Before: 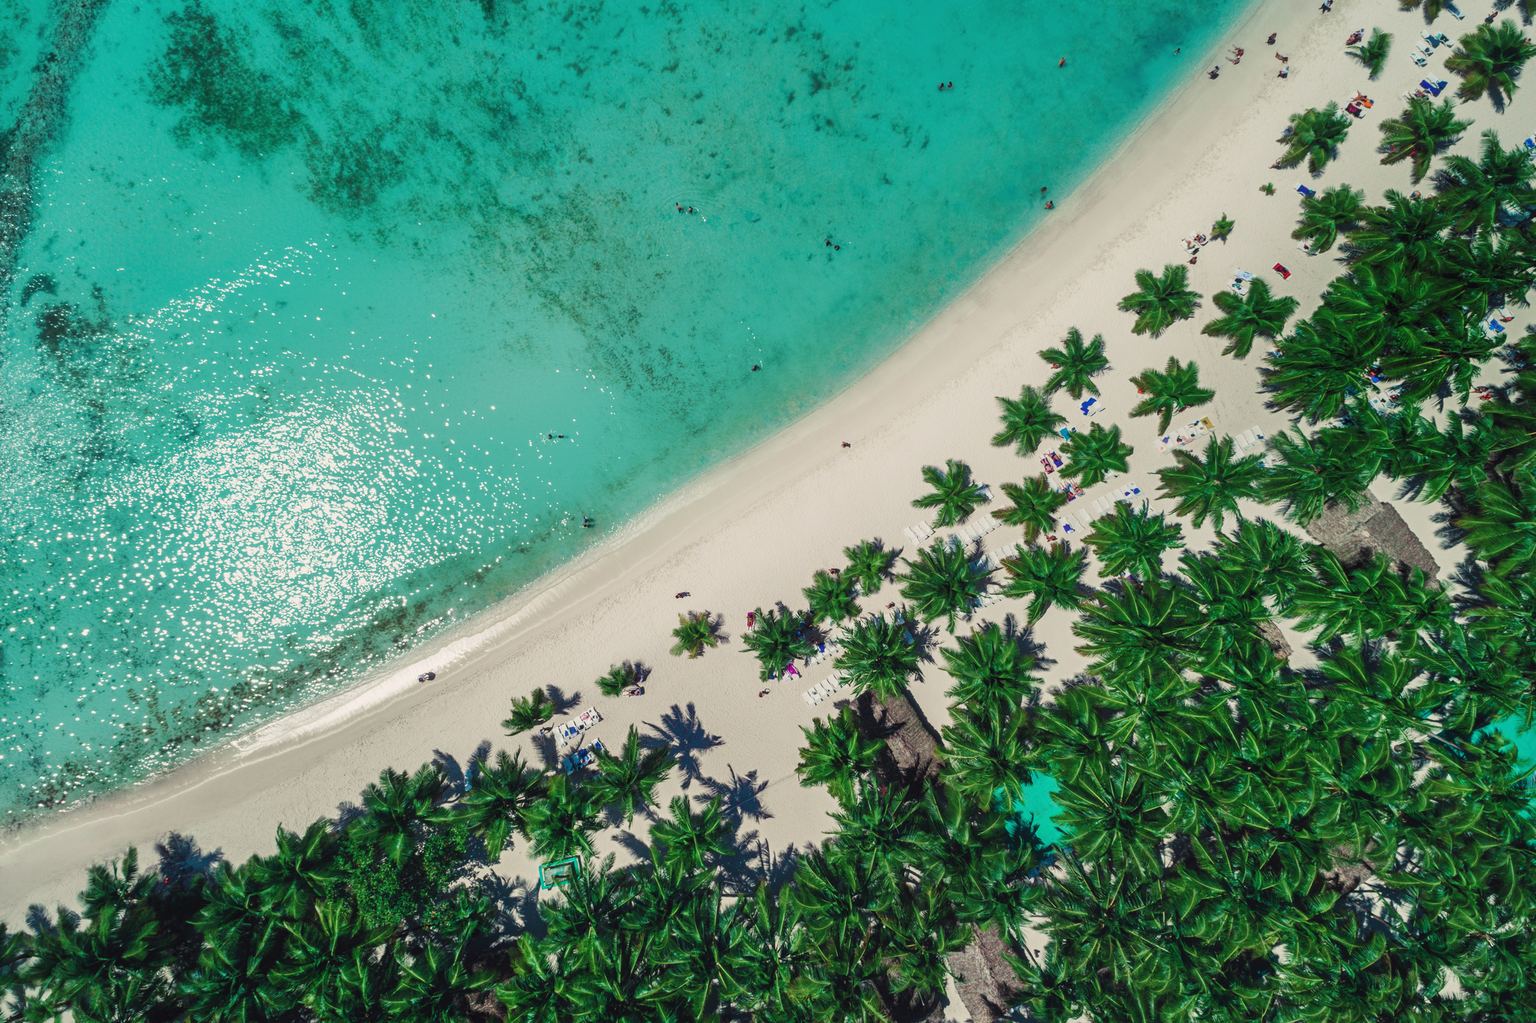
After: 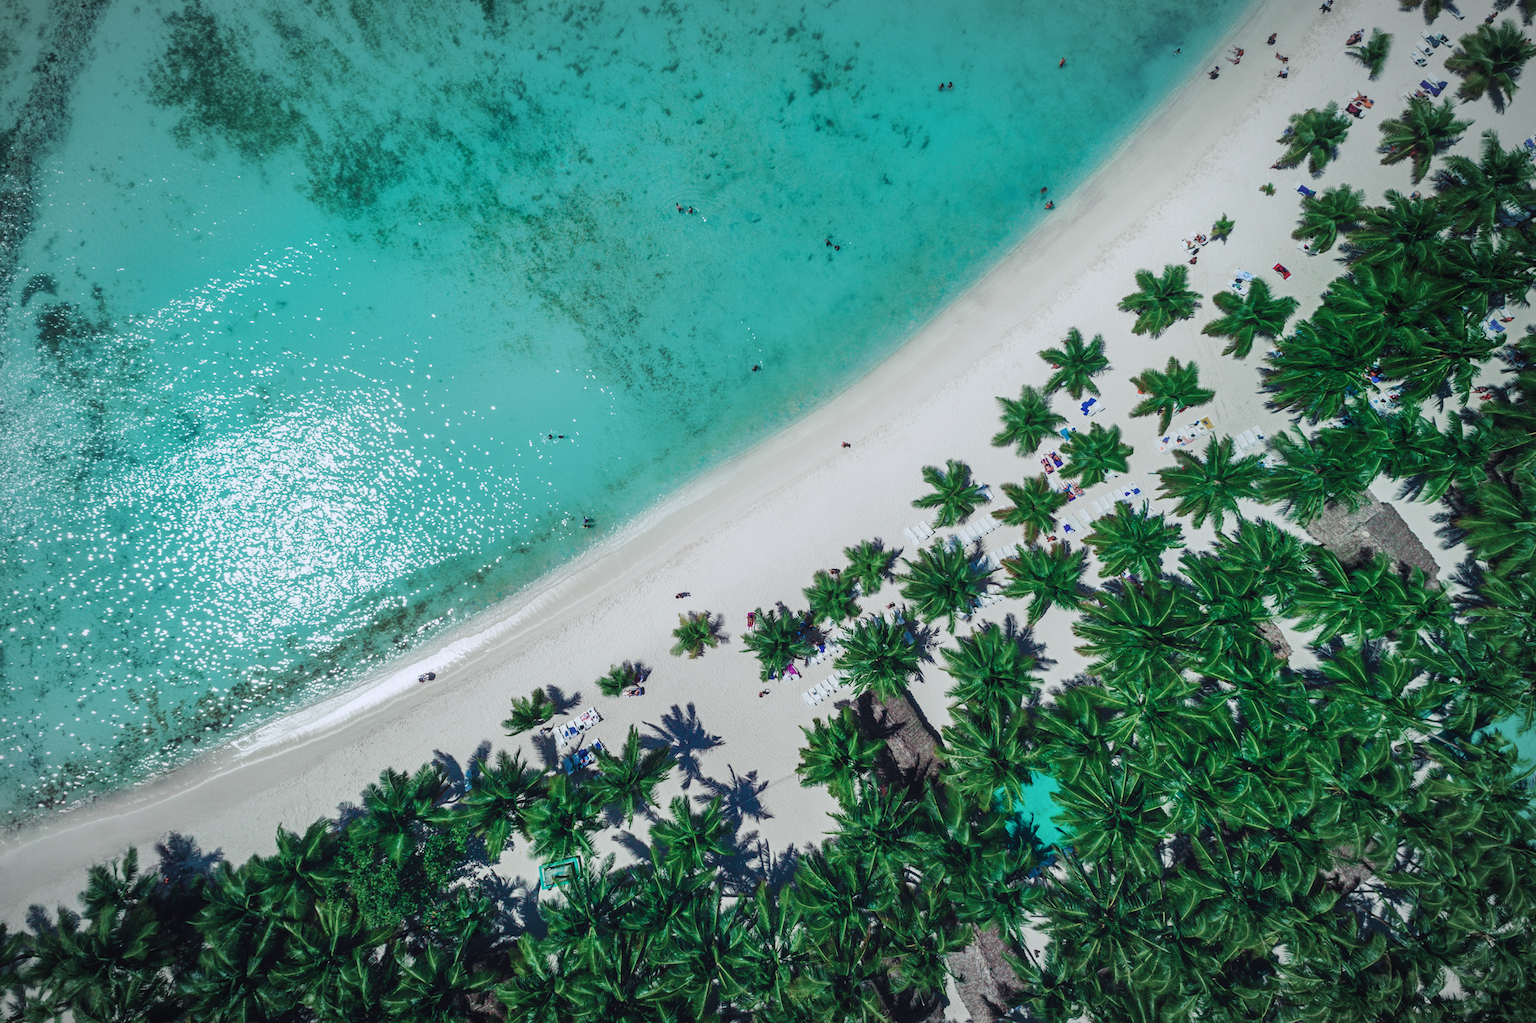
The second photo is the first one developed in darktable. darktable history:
color calibration: illuminant as shot in camera, x 0.369, y 0.376, temperature 4328.46 K, gamut compression 3
vignetting: fall-off radius 70%, automatic ratio true
